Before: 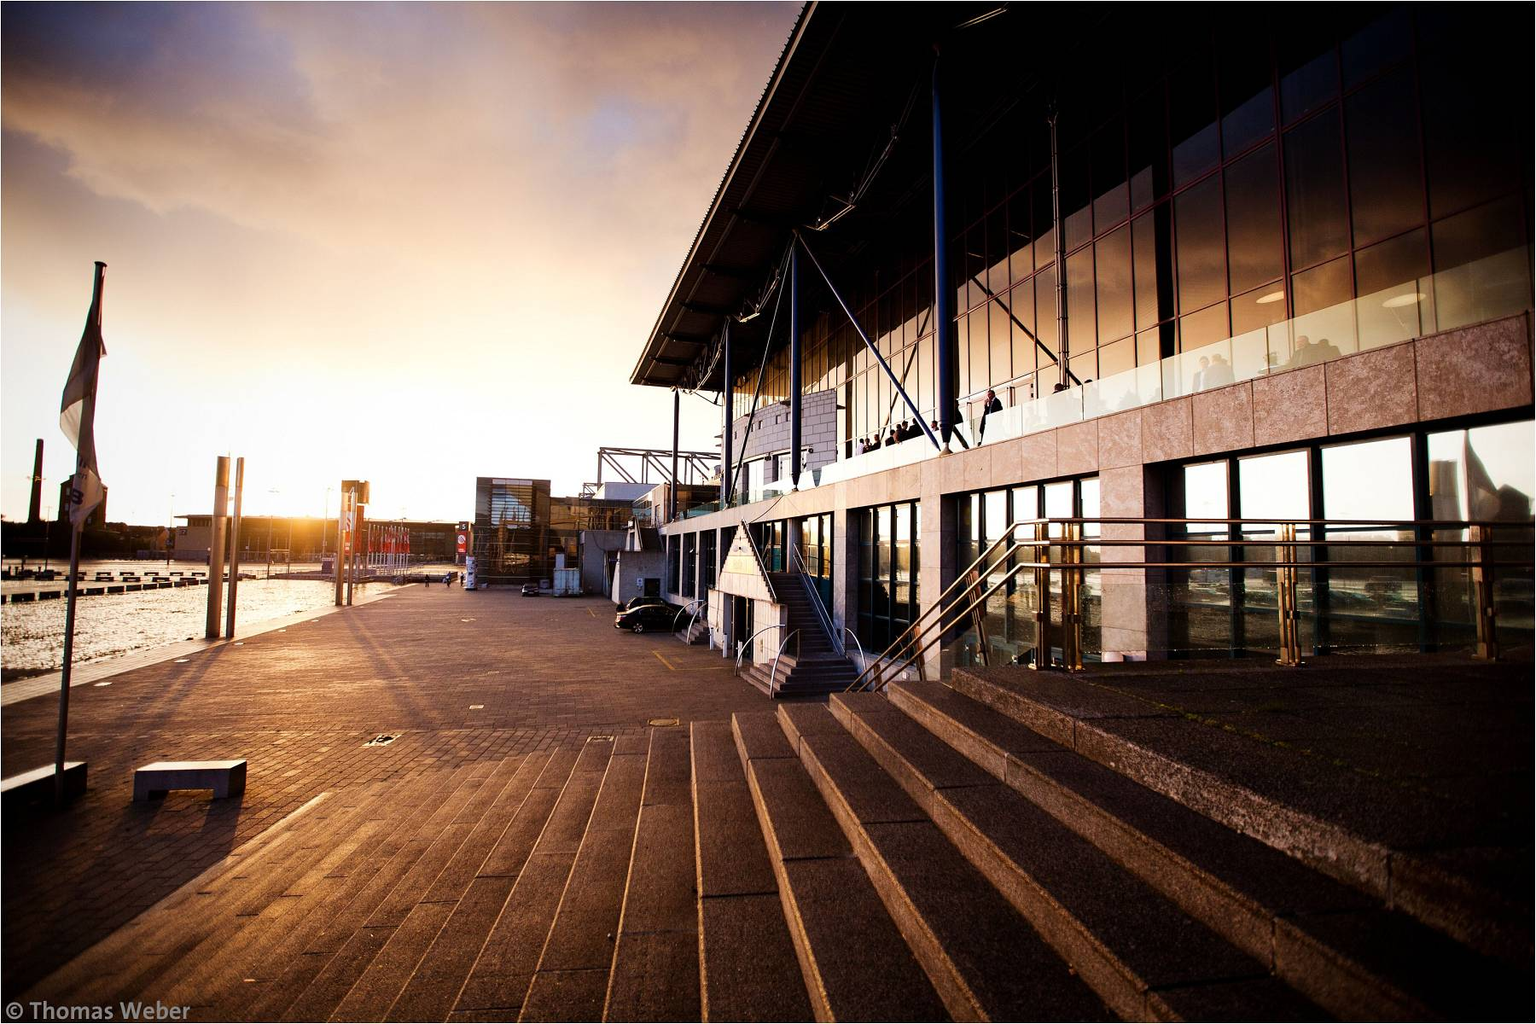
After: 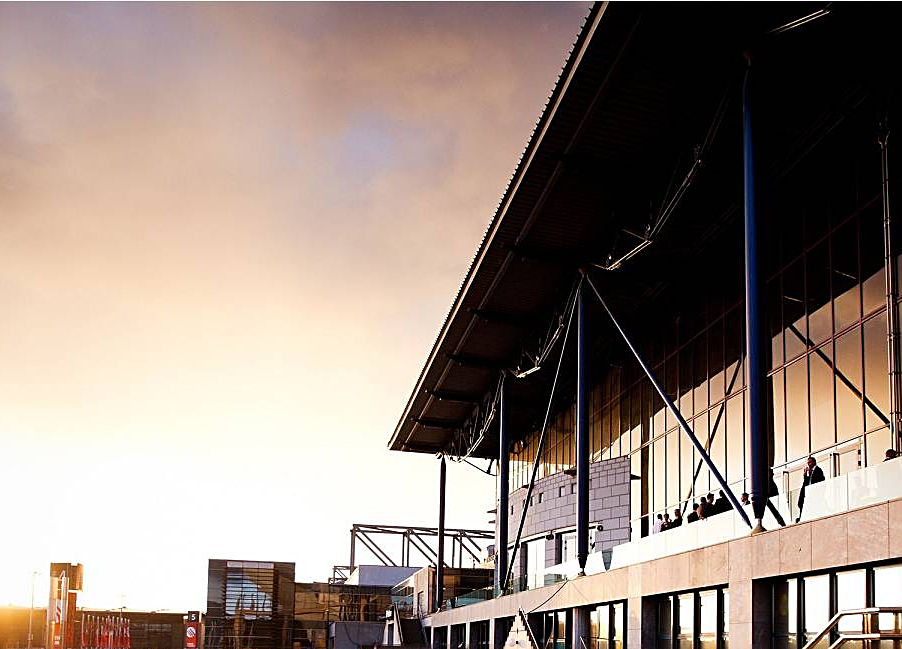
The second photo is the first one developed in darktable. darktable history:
sharpen: on, module defaults
crop: left 19.493%, right 30.374%, bottom 45.898%
